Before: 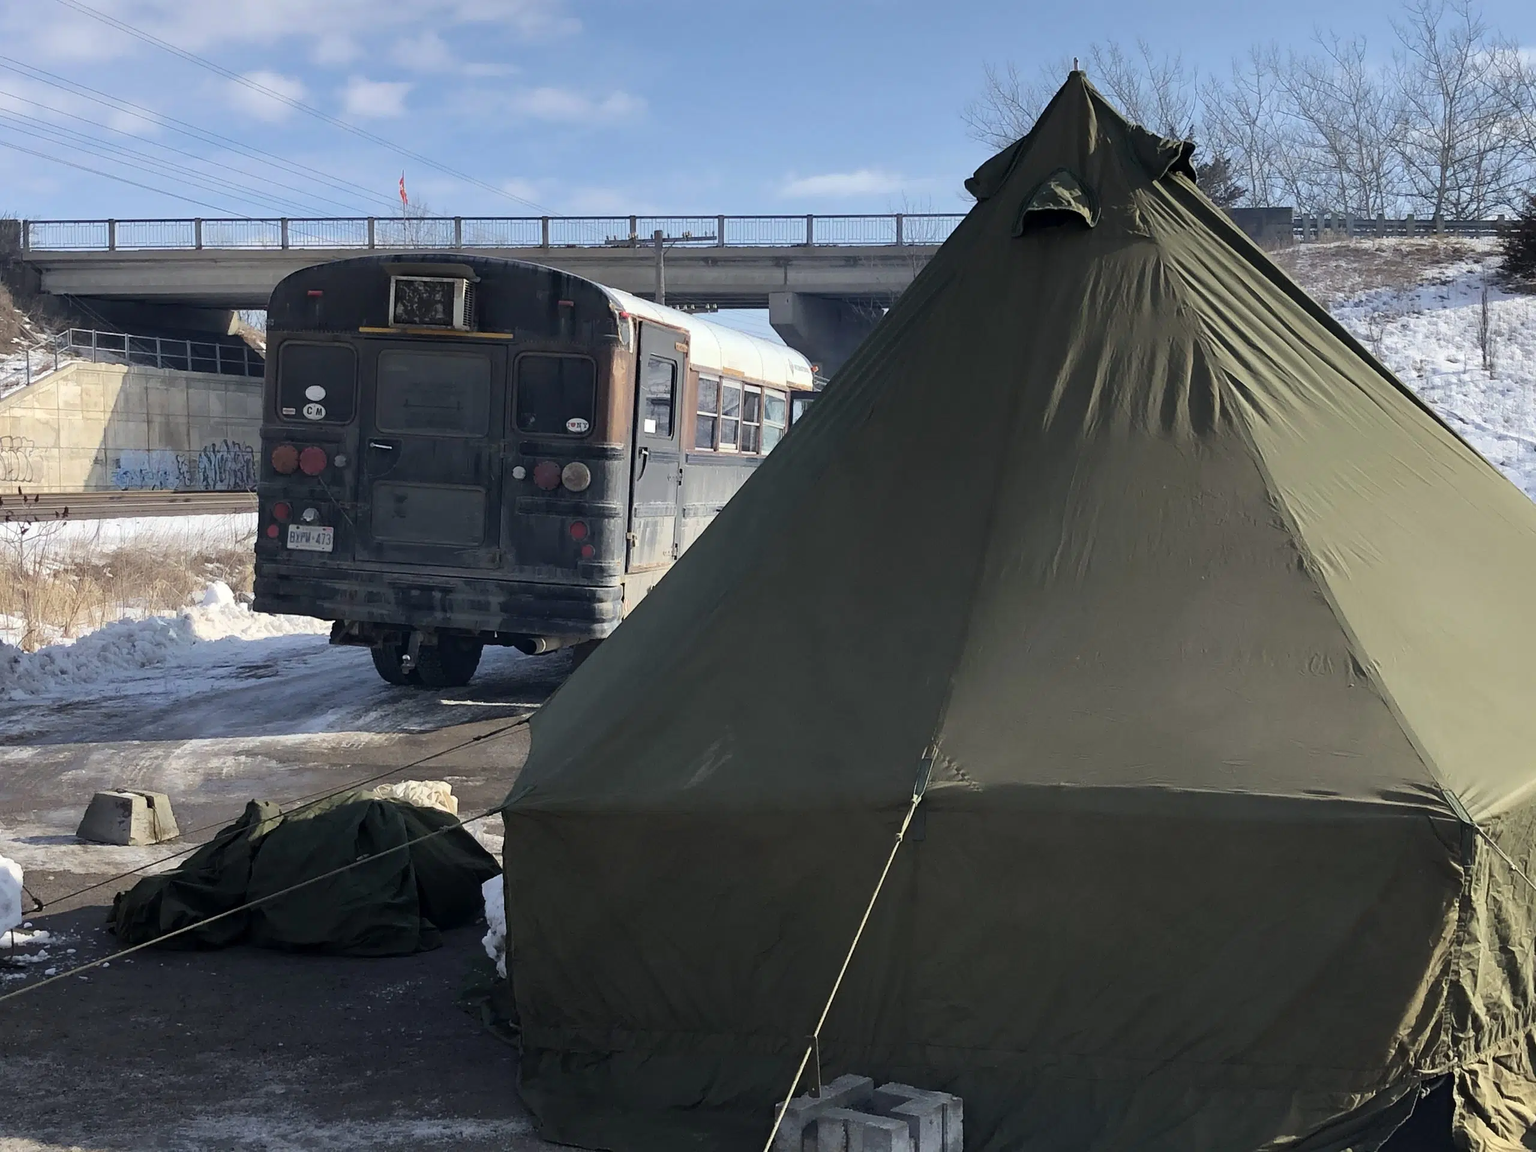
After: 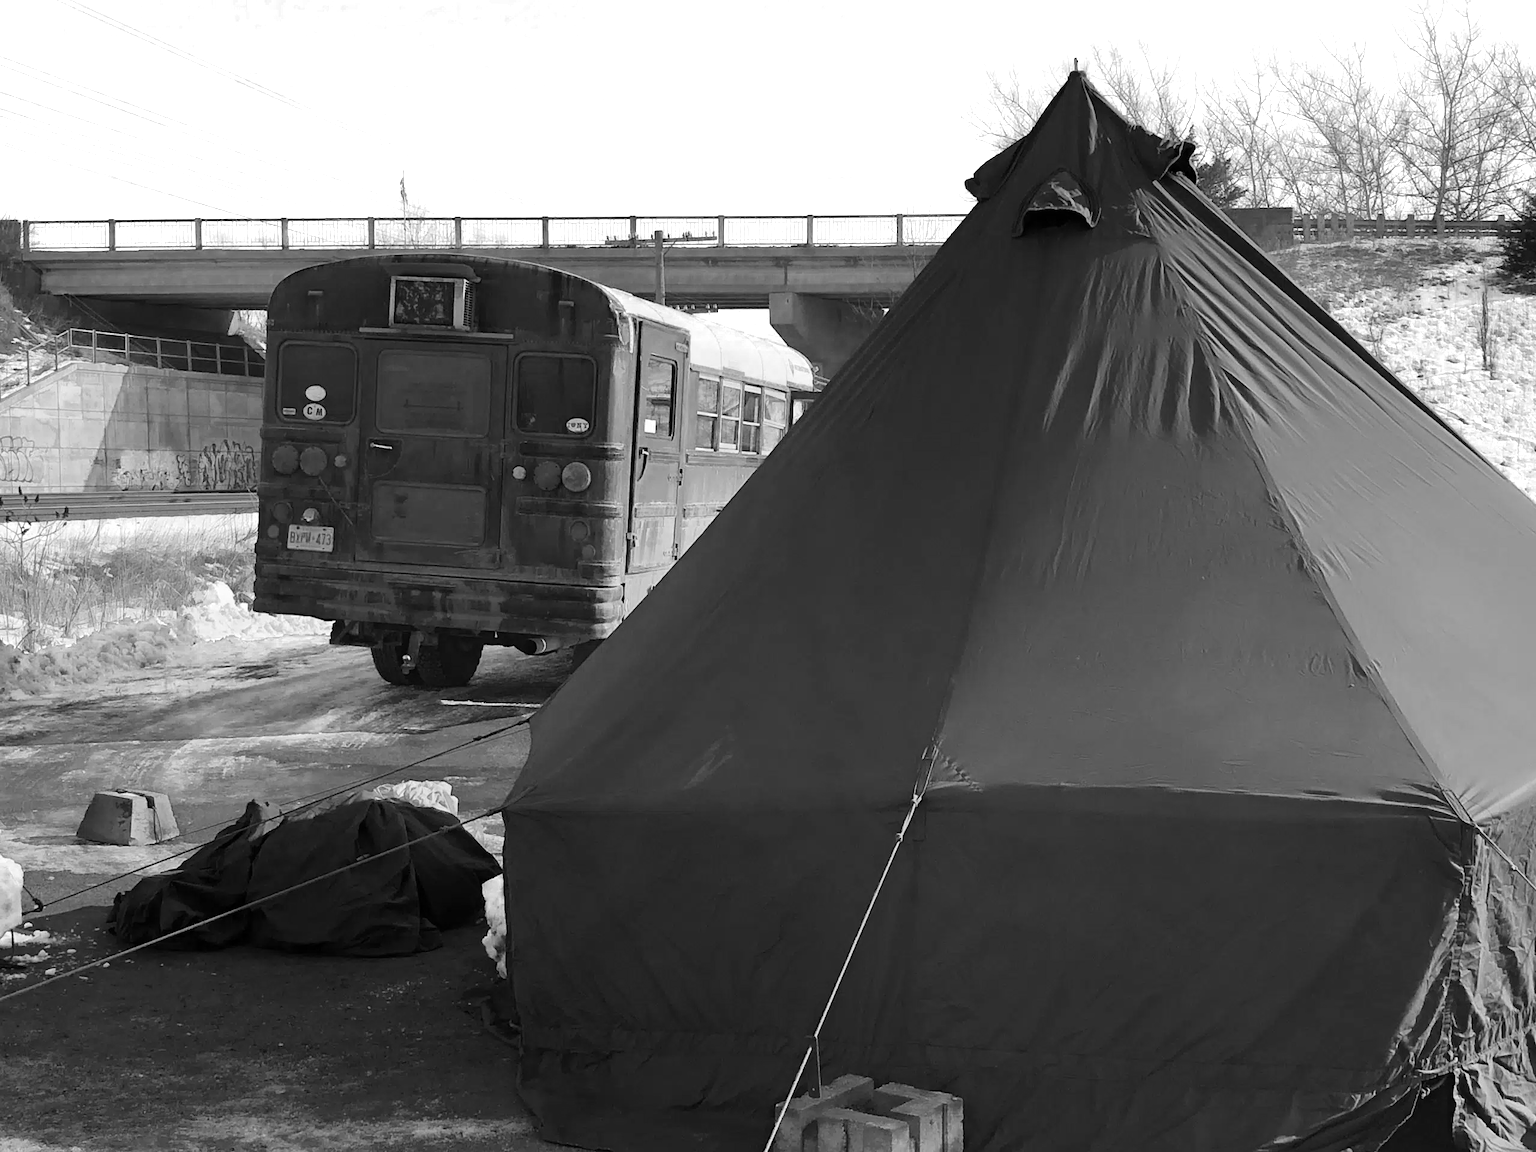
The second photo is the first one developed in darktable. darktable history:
color zones: curves: ch0 [(0, 0.613) (0.01, 0.613) (0.245, 0.448) (0.498, 0.529) (0.642, 0.665) (0.879, 0.777) (0.99, 0.613)]; ch1 [(0, 0) (0.143, 0) (0.286, 0) (0.429, 0) (0.571, 0) (0.714, 0) (0.857, 0)], mix 100.44%
